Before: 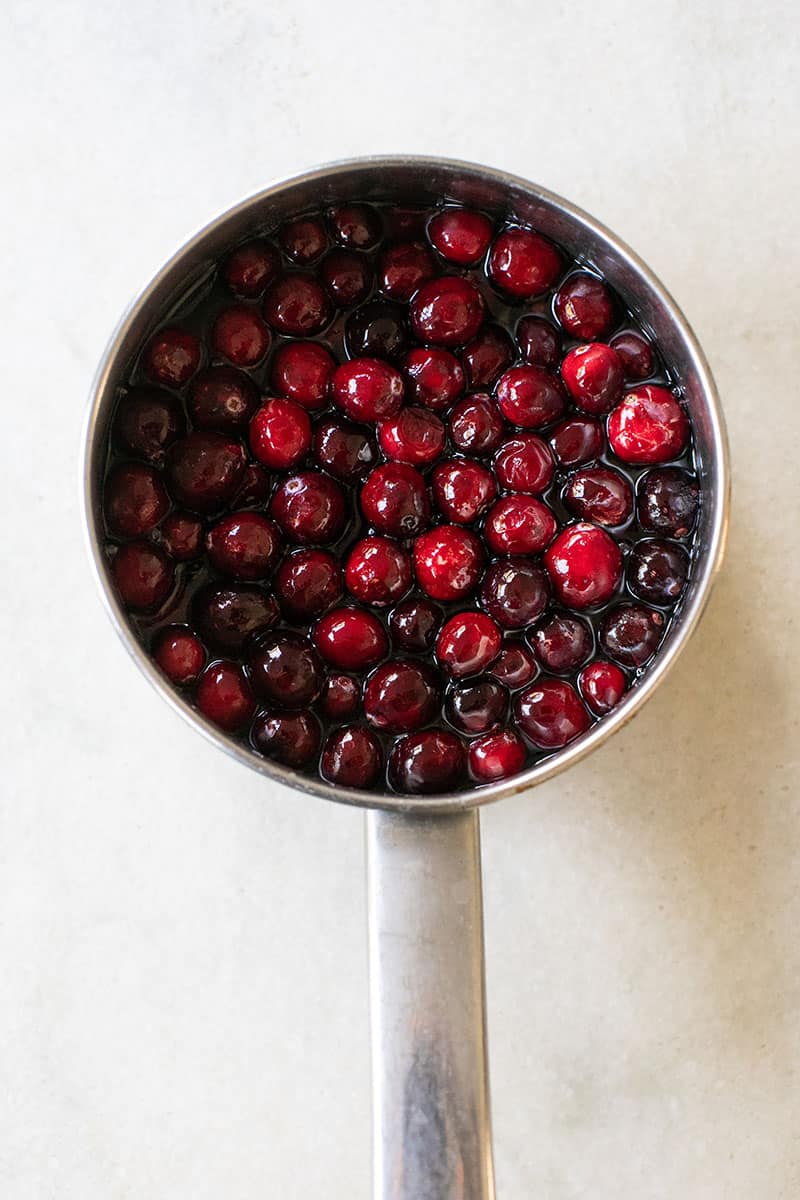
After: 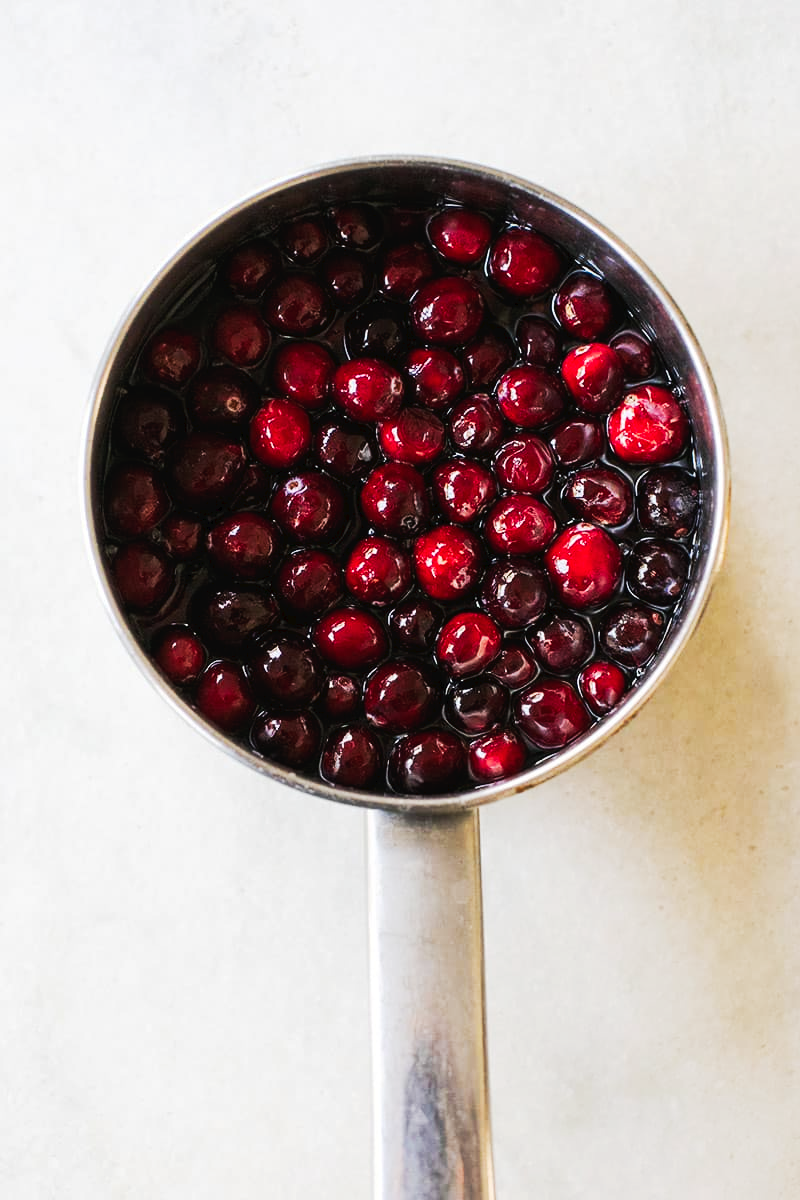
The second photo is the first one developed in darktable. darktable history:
tone curve: curves: ch0 [(0, 0) (0.003, 0.023) (0.011, 0.024) (0.025, 0.026) (0.044, 0.035) (0.069, 0.05) (0.1, 0.071) (0.136, 0.098) (0.177, 0.135) (0.224, 0.172) (0.277, 0.227) (0.335, 0.296) (0.399, 0.372) (0.468, 0.462) (0.543, 0.58) (0.623, 0.697) (0.709, 0.789) (0.801, 0.86) (0.898, 0.918) (1, 1)], preserve colors none
